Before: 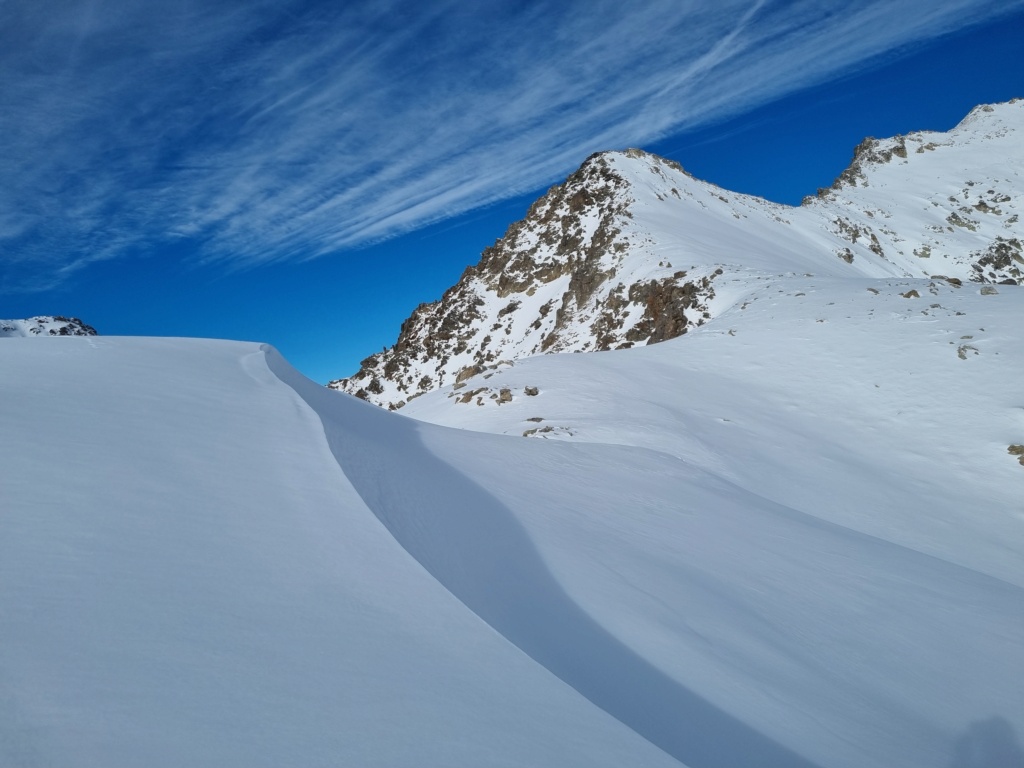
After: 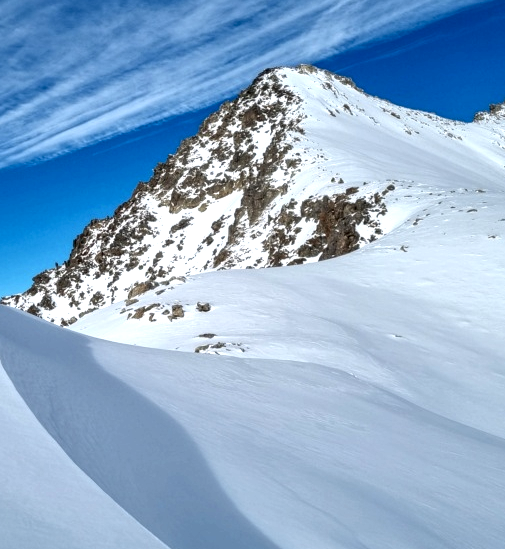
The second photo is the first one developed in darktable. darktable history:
local contrast: highlights 60%, shadows 61%, detail 160%
crop: left 32.113%, top 10.961%, right 18.486%, bottom 17.453%
exposure: black level correction 0.001, exposure 0.499 EV, compensate highlight preservation false
